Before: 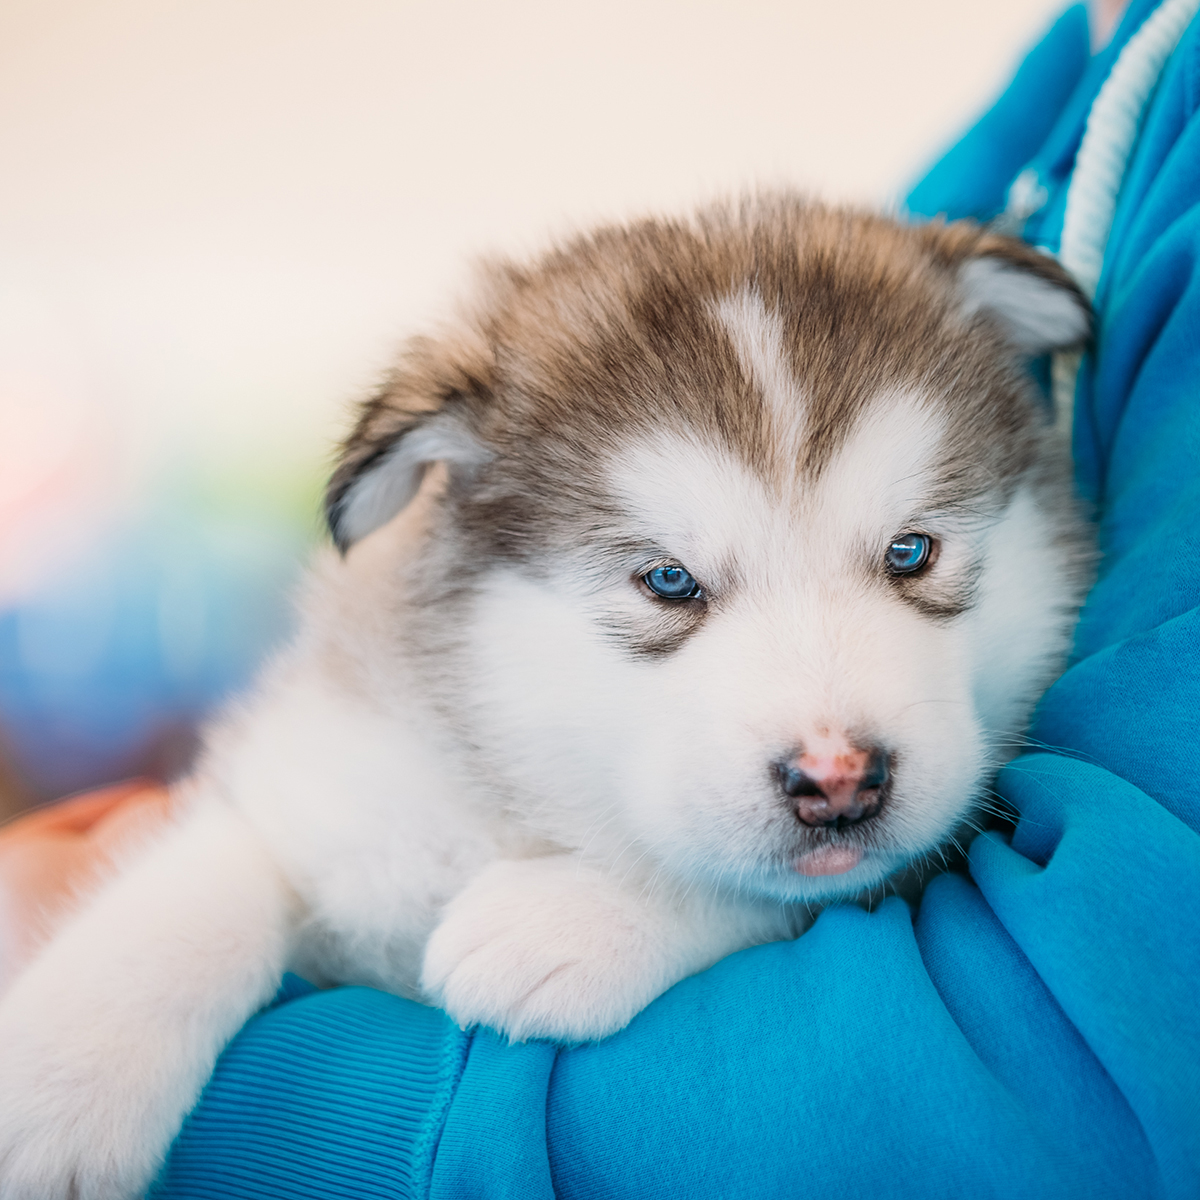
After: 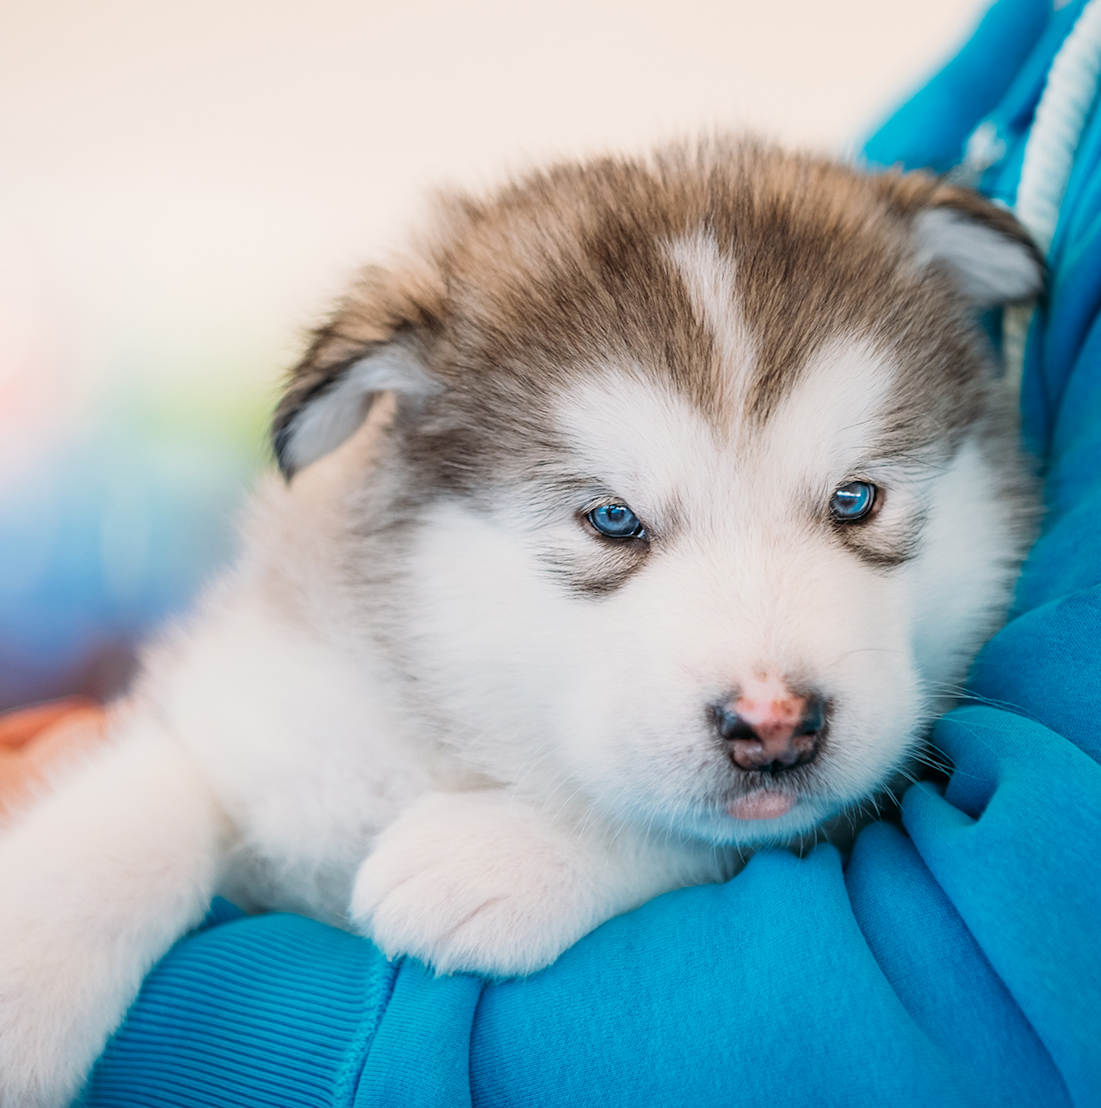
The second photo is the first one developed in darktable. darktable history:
crop and rotate: angle -2.16°, left 3.155%, top 3.73%, right 1.653%, bottom 0.521%
tone equalizer: on, module defaults
exposure: black level correction 0, compensate exposure bias true, compensate highlight preservation false
